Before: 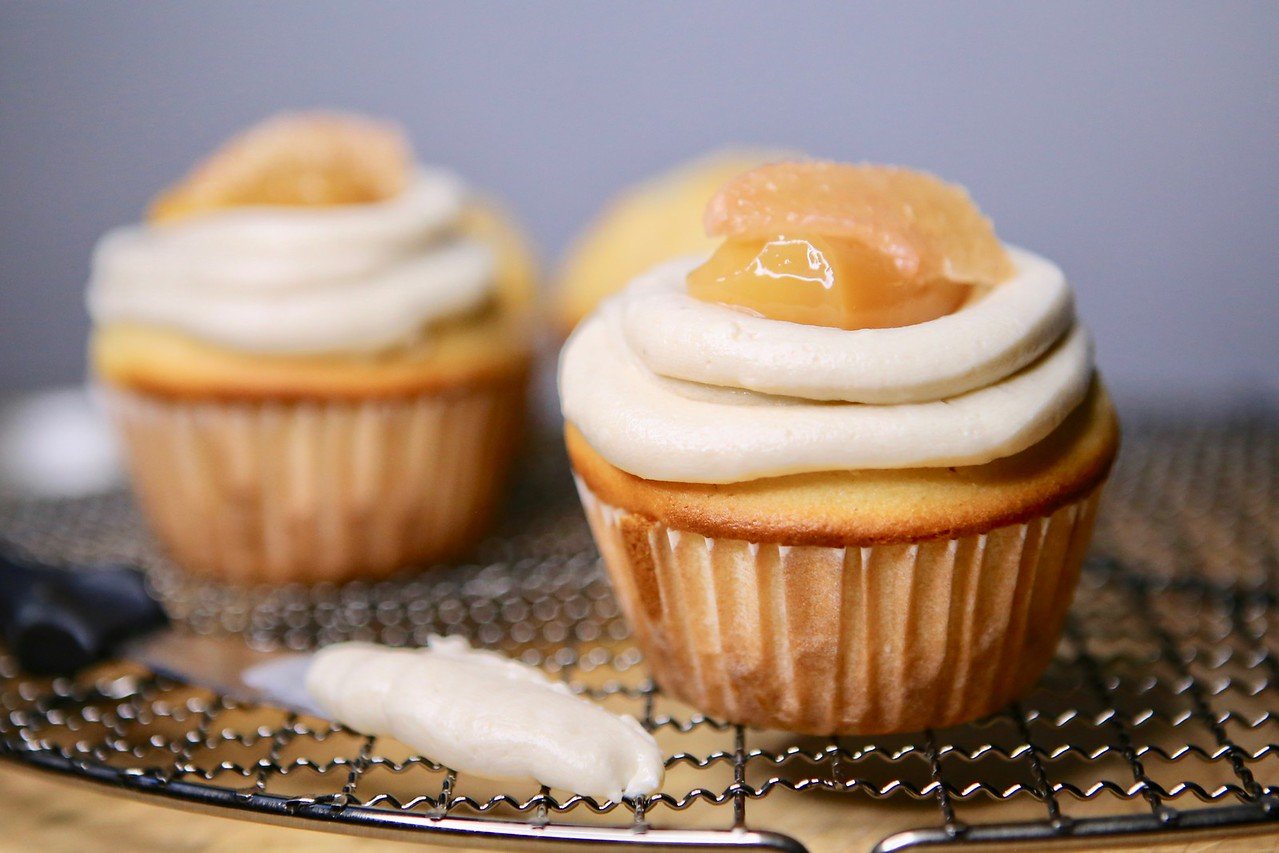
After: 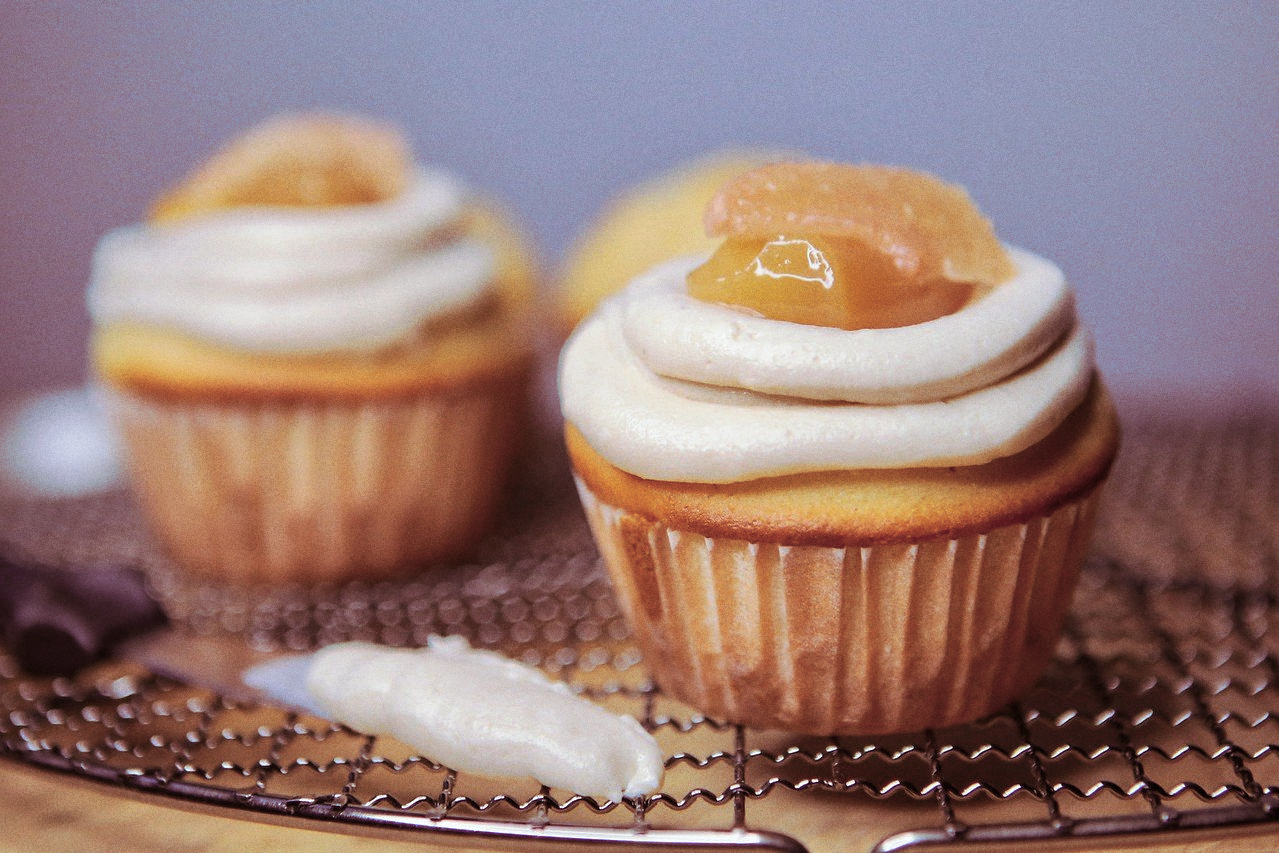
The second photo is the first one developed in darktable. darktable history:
white balance: red 0.974, blue 1.044
grain: on, module defaults
shadows and highlights: on, module defaults
split-toning: on, module defaults
